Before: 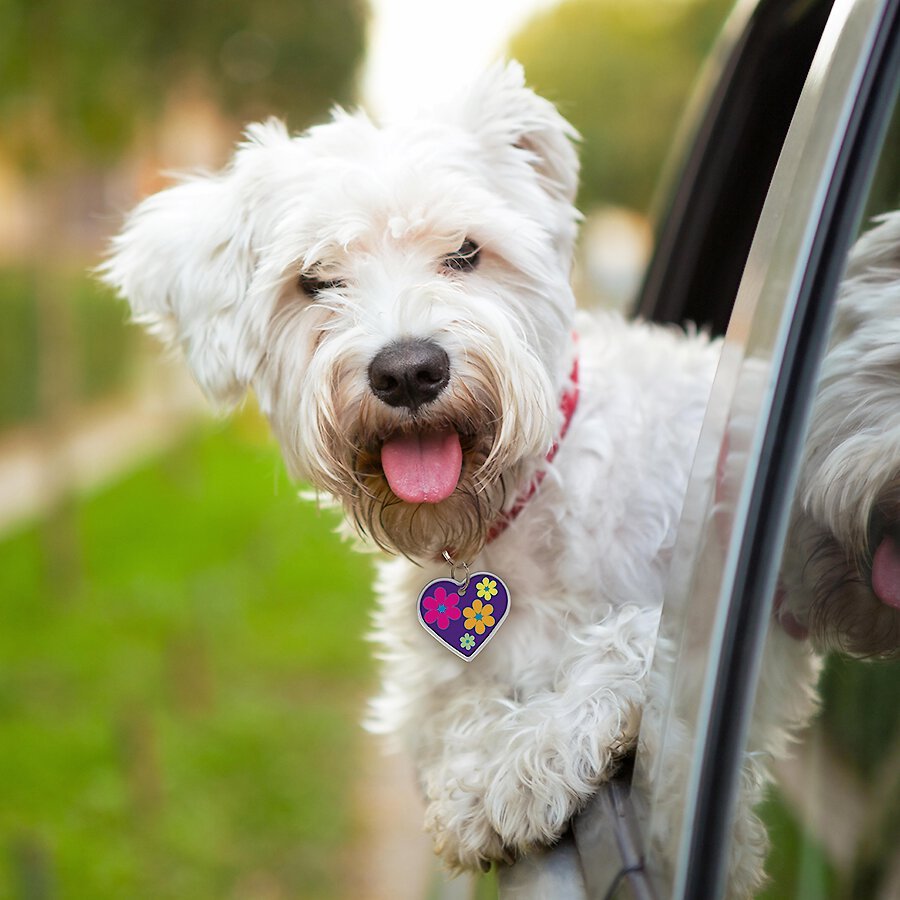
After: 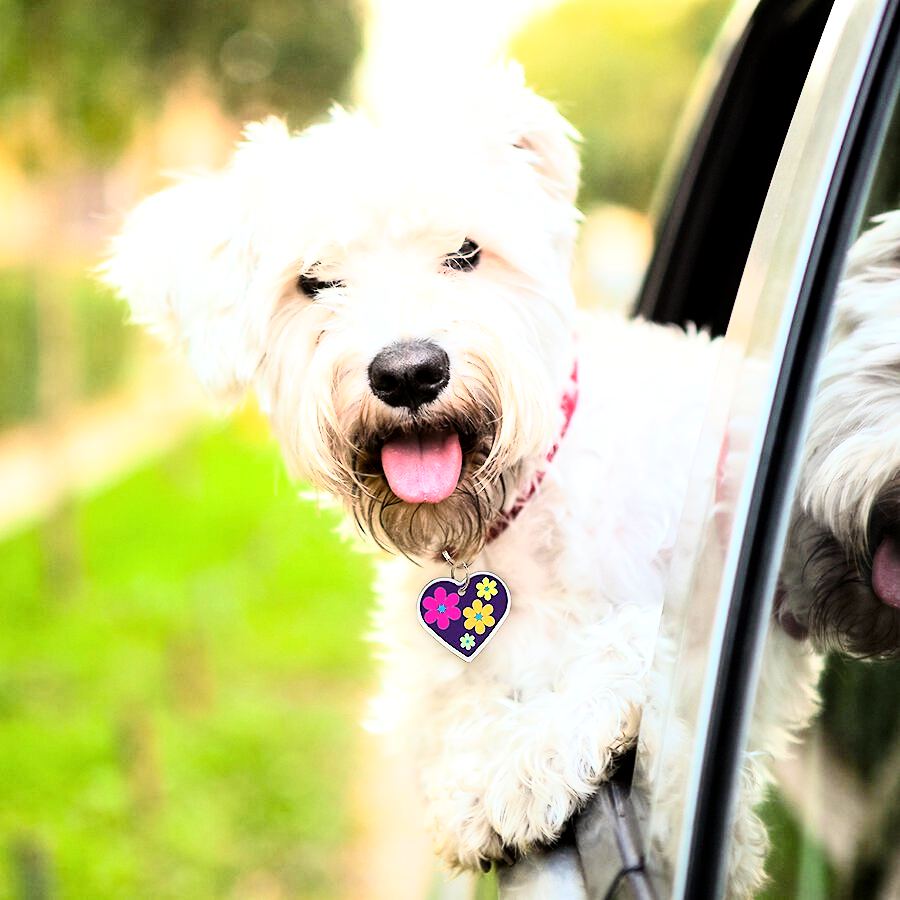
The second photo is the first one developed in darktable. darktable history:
local contrast: highlights 100%, shadows 100%, detail 120%, midtone range 0.2
rgb curve: curves: ch0 [(0, 0) (0.21, 0.15) (0.24, 0.21) (0.5, 0.75) (0.75, 0.96) (0.89, 0.99) (1, 1)]; ch1 [(0, 0.02) (0.21, 0.13) (0.25, 0.2) (0.5, 0.67) (0.75, 0.9) (0.89, 0.97) (1, 1)]; ch2 [(0, 0.02) (0.21, 0.13) (0.25, 0.2) (0.5, 0.67) (0.75, 0.9) (0.89, 0.97) (1, 1)], compensate middle gray true
